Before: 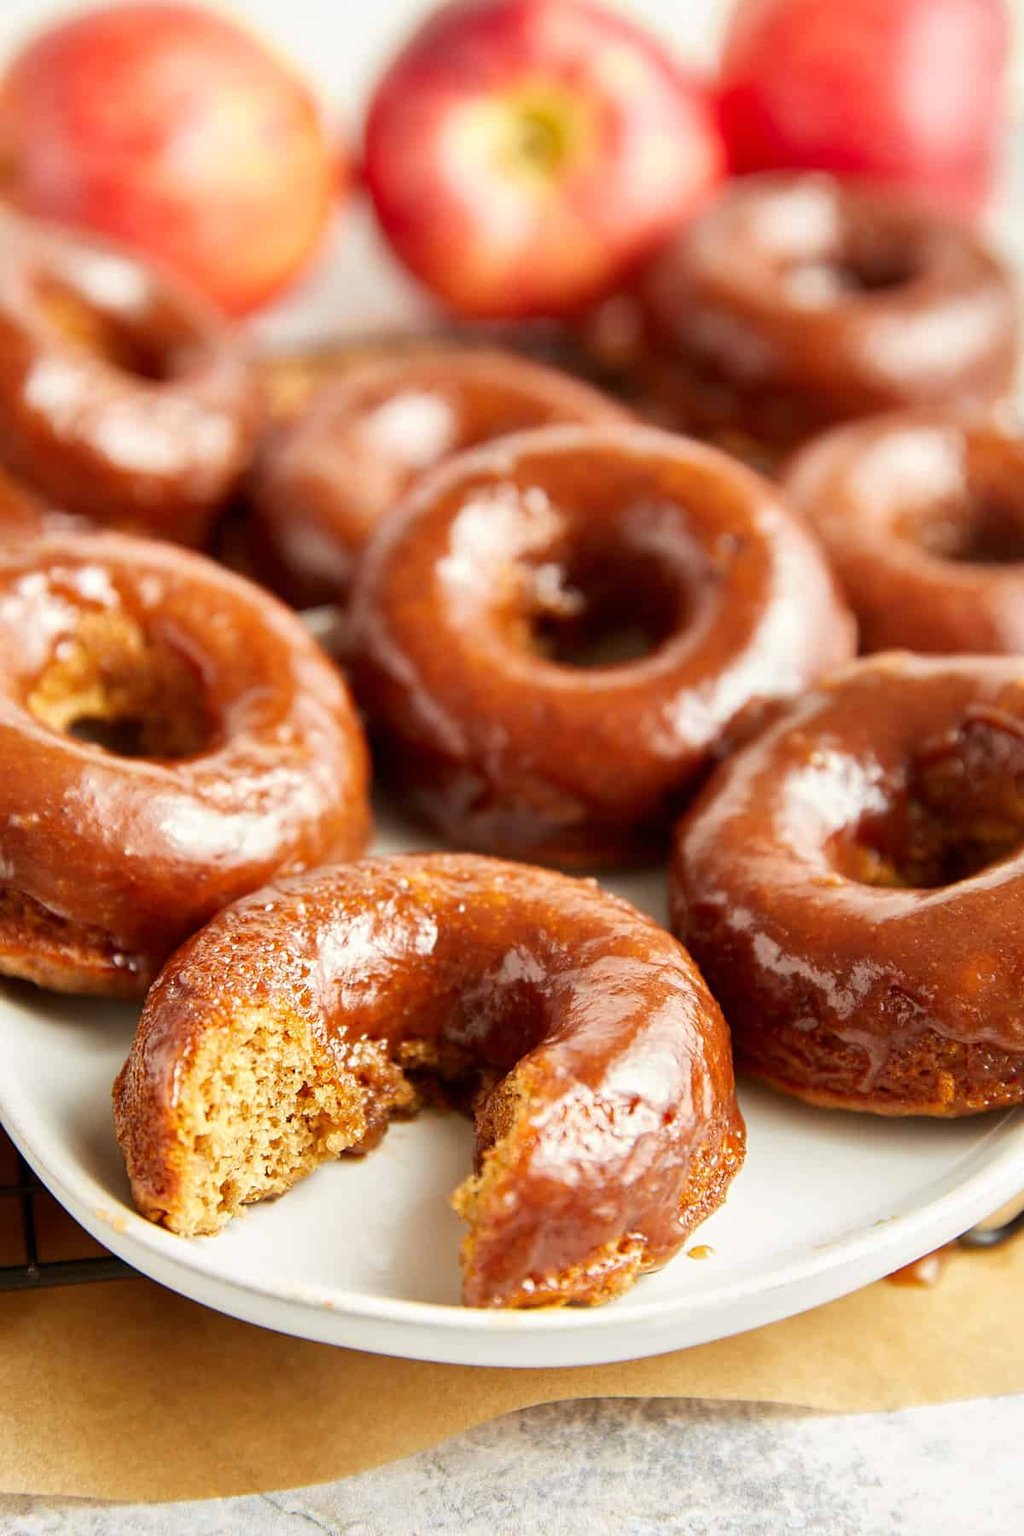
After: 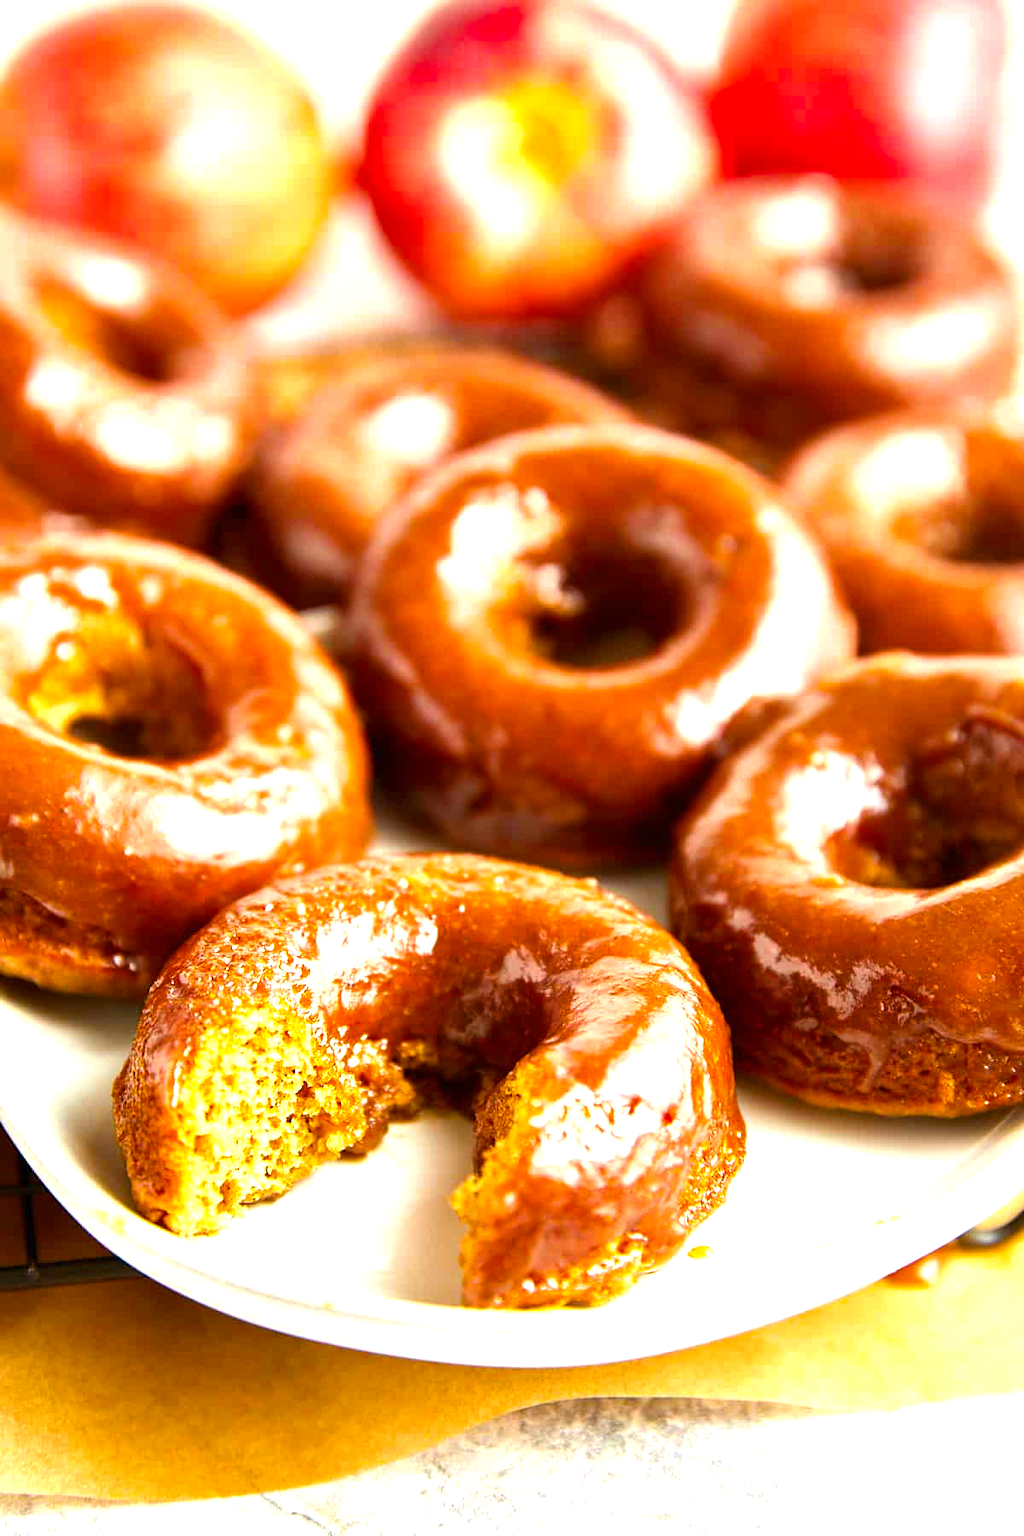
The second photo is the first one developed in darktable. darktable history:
color balance rgb: shadows lift › chroma 0.792%, shadows lift › hue 113.42°, power › hue 173.59°, perceptual saturation grading › global saturation 19.613%, perceptual brilliance grading › global brilliance 25.477%, global vibrance 20%
